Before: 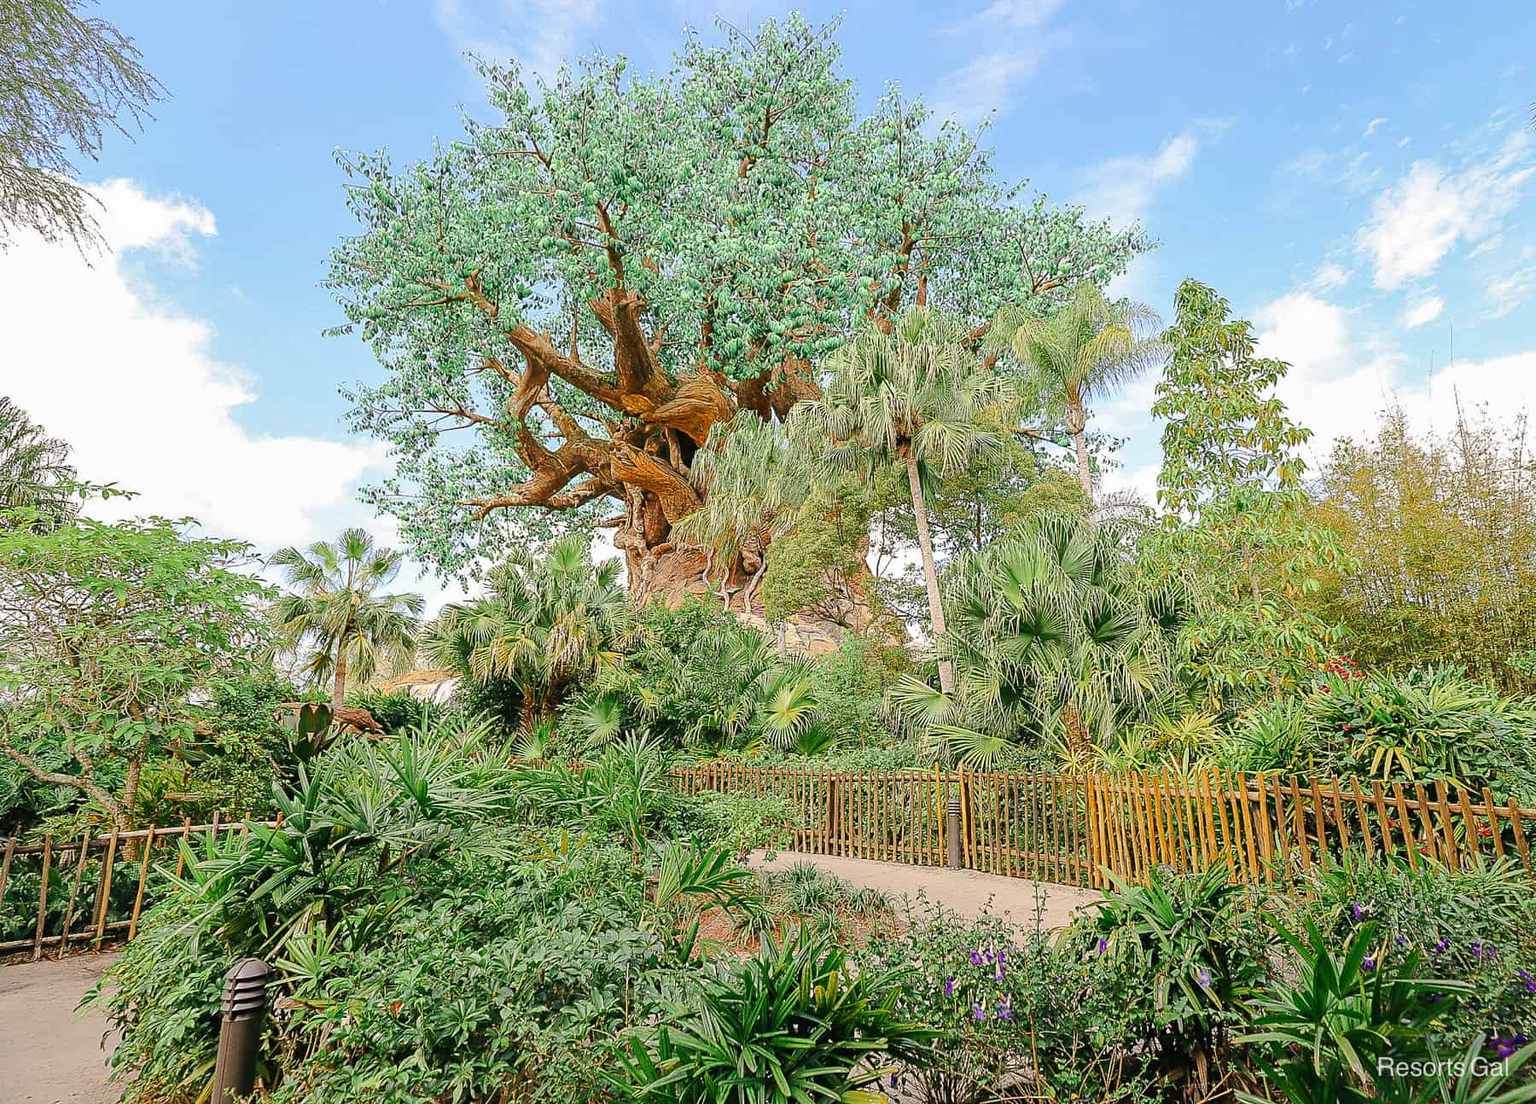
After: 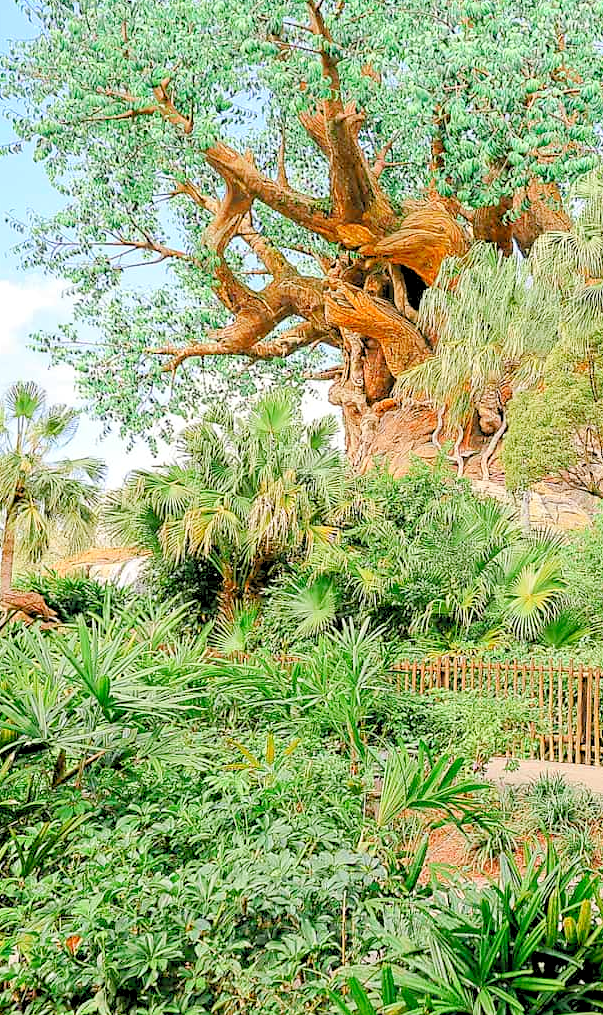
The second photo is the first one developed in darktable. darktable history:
levels: levels [0.072, 0.414, 0.976]
crop and rotate: left 21.77%, top 18.528%, right 44.676%, bottom 2.997%
rgb levels: preserve colors max RGB
